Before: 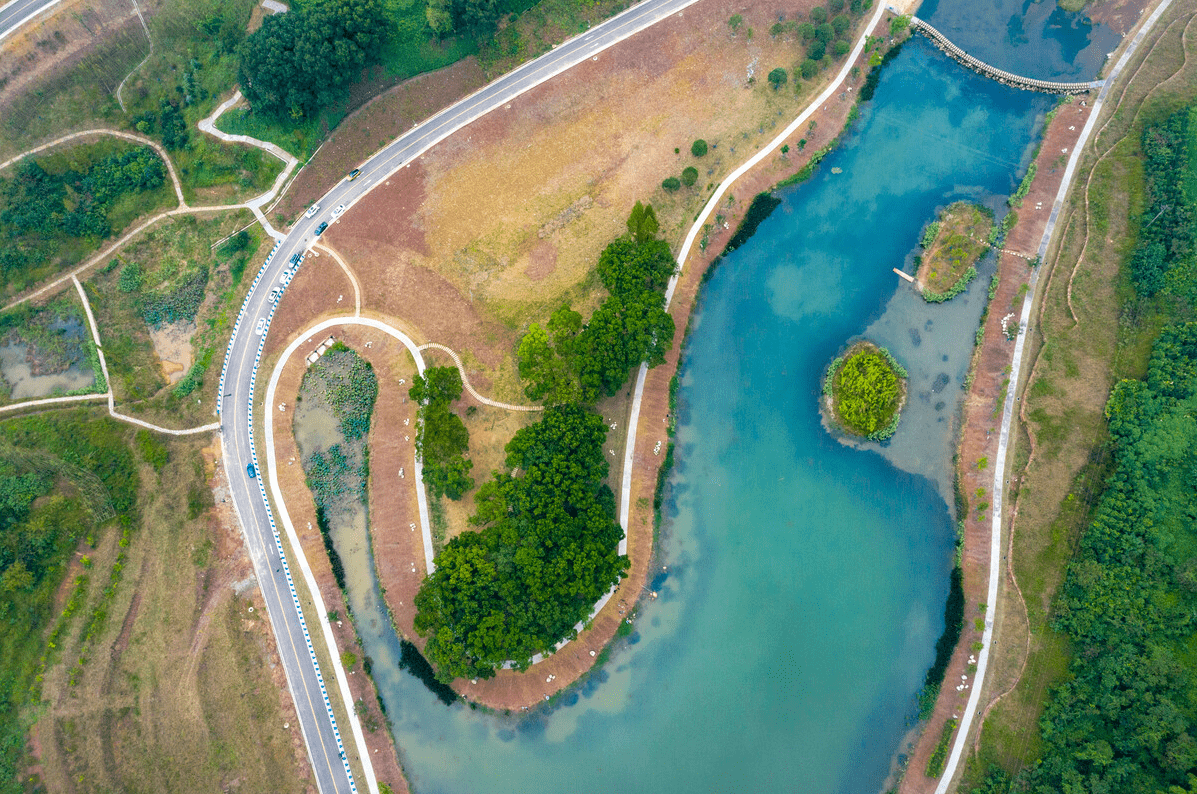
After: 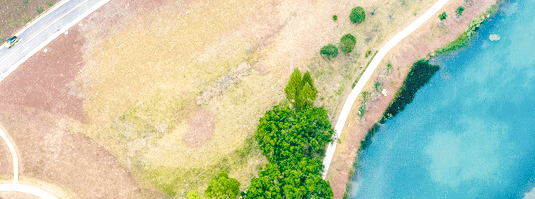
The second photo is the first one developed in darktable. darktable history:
local contrast: on, module defaults
white balance: emerald 1
crop: left 28.64%, top 16.832%, right 26.637%, bottom 58.055%
base curve: curves: ch0 [(0, 0.007) (0.028, 0.063) (0.121, 0.311) (0.46, 0.743) (0.859, 0.957) (1, 1)], preserve colors none
